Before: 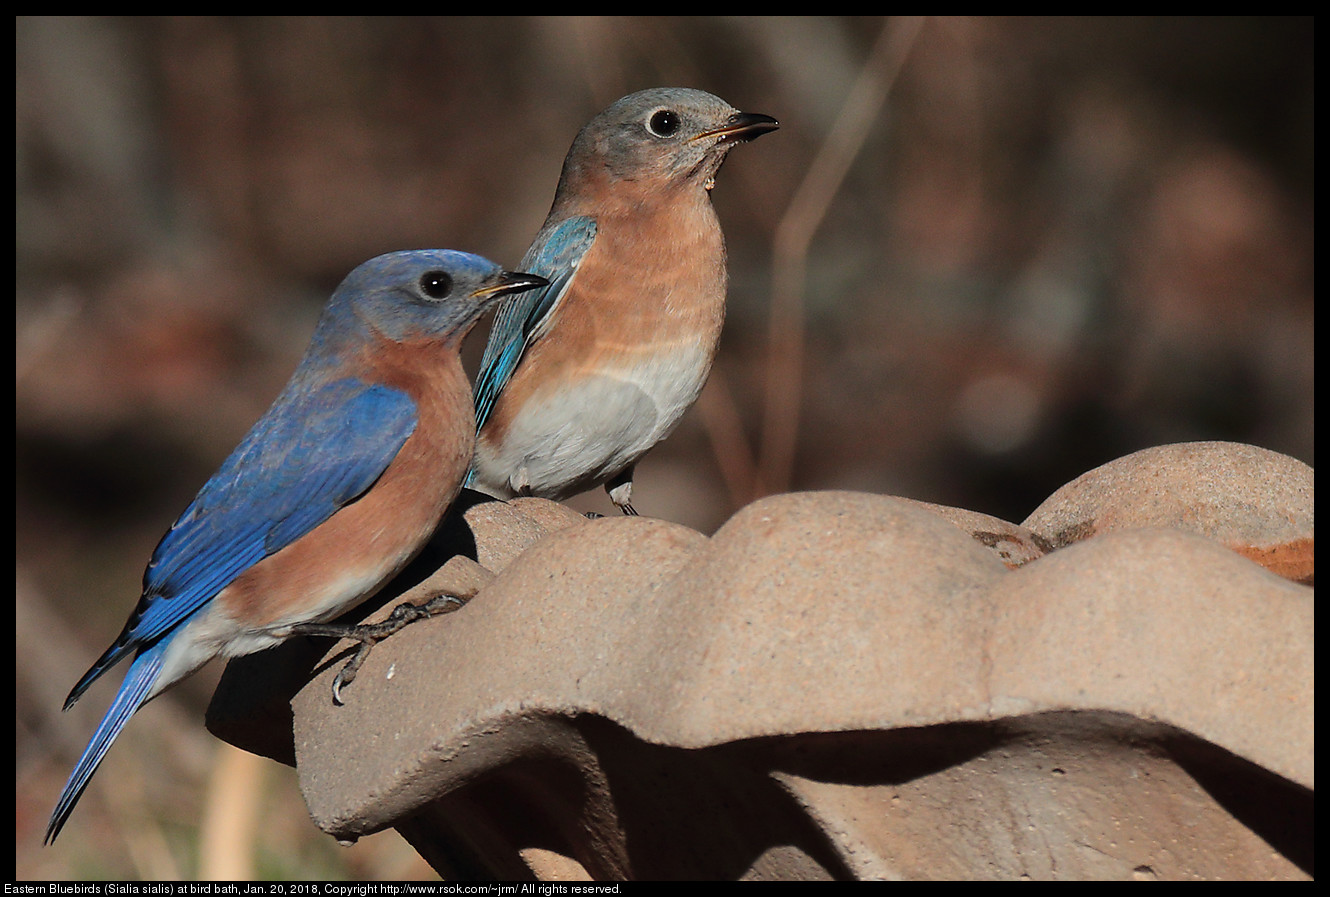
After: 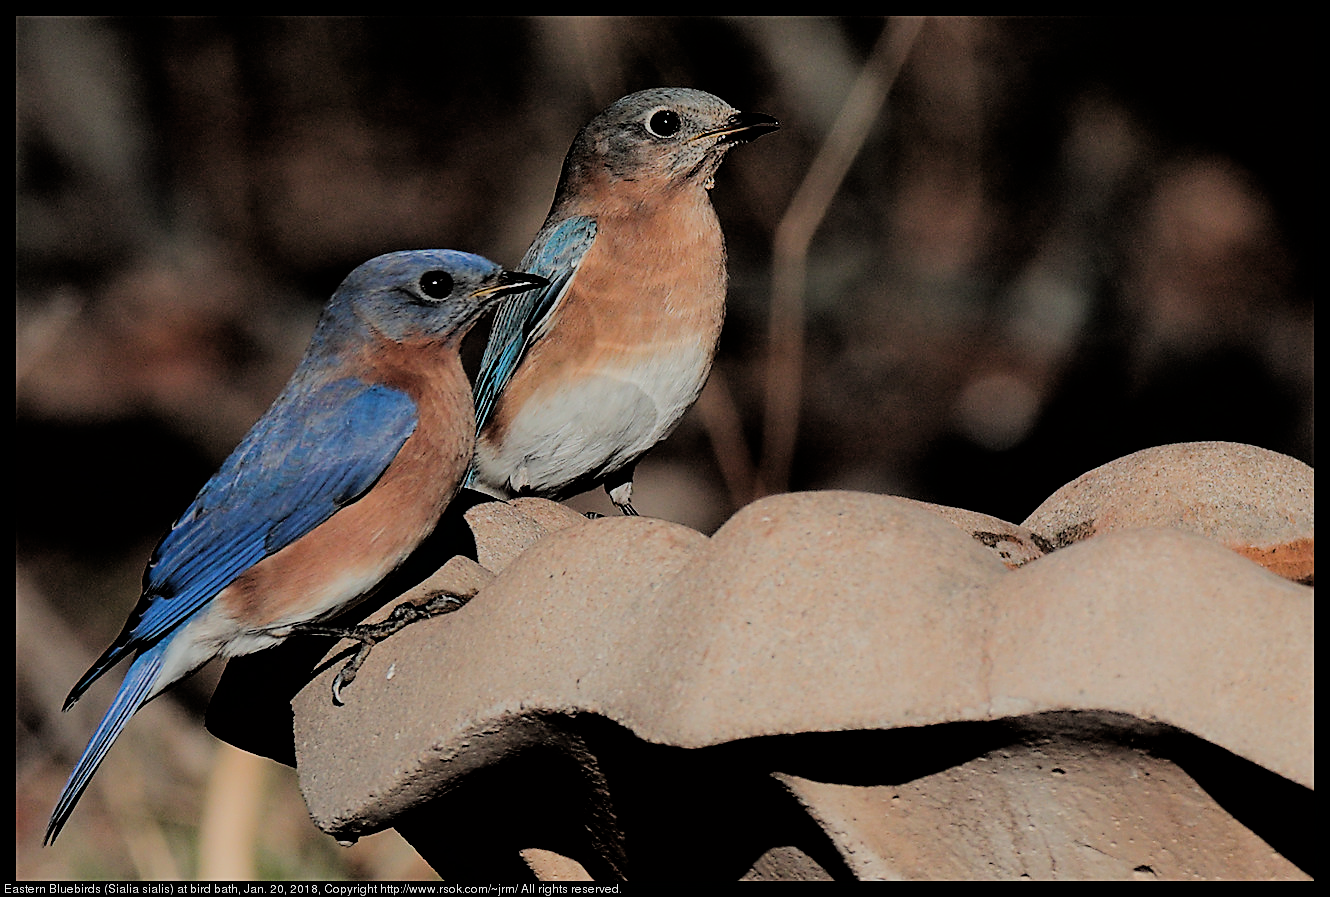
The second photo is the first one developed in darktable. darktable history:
sharpen: on, module defaults
filmic rgb: black relative exposure -3.07 EV, white relative exposure 7.01 EV, hardness 1.49, contrast 1.342
